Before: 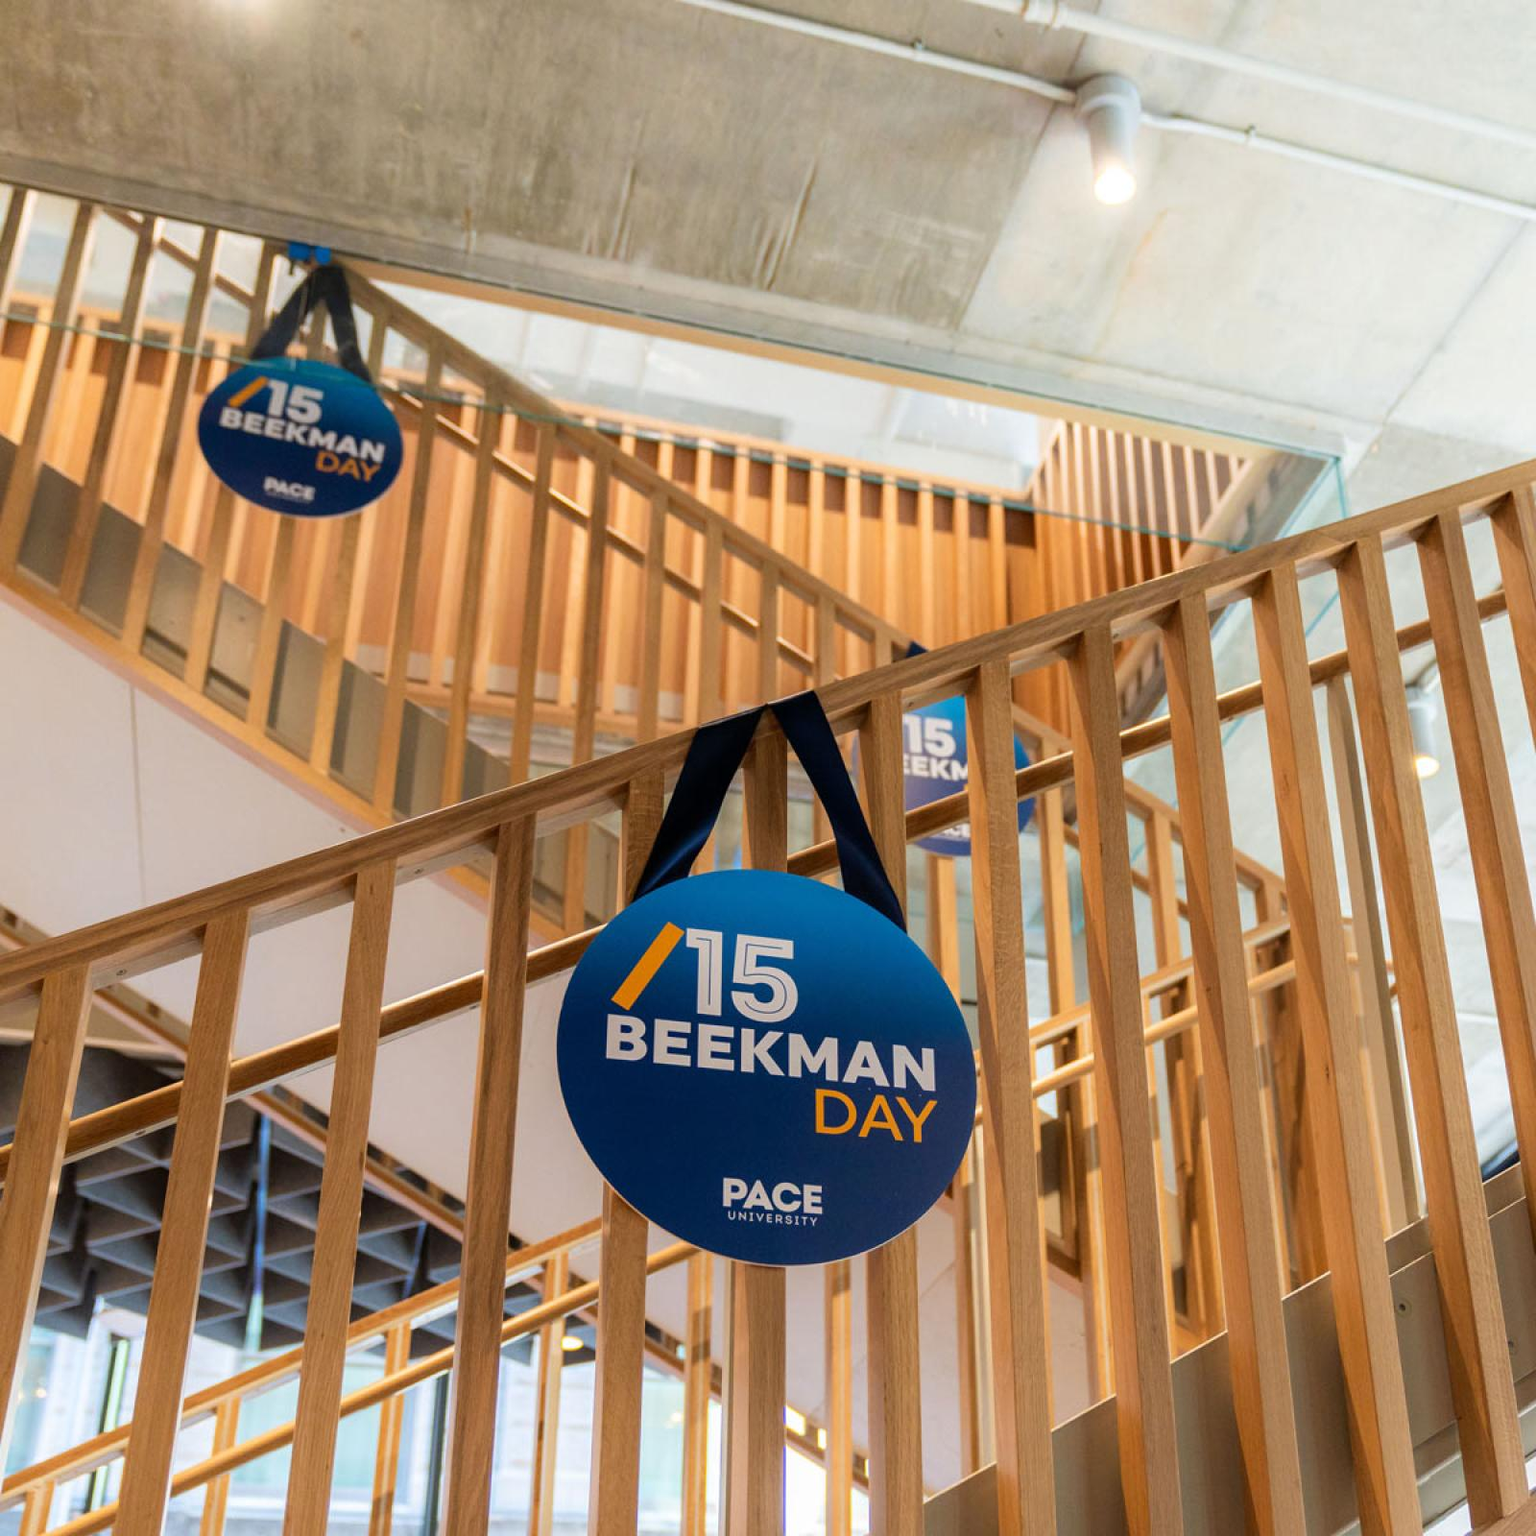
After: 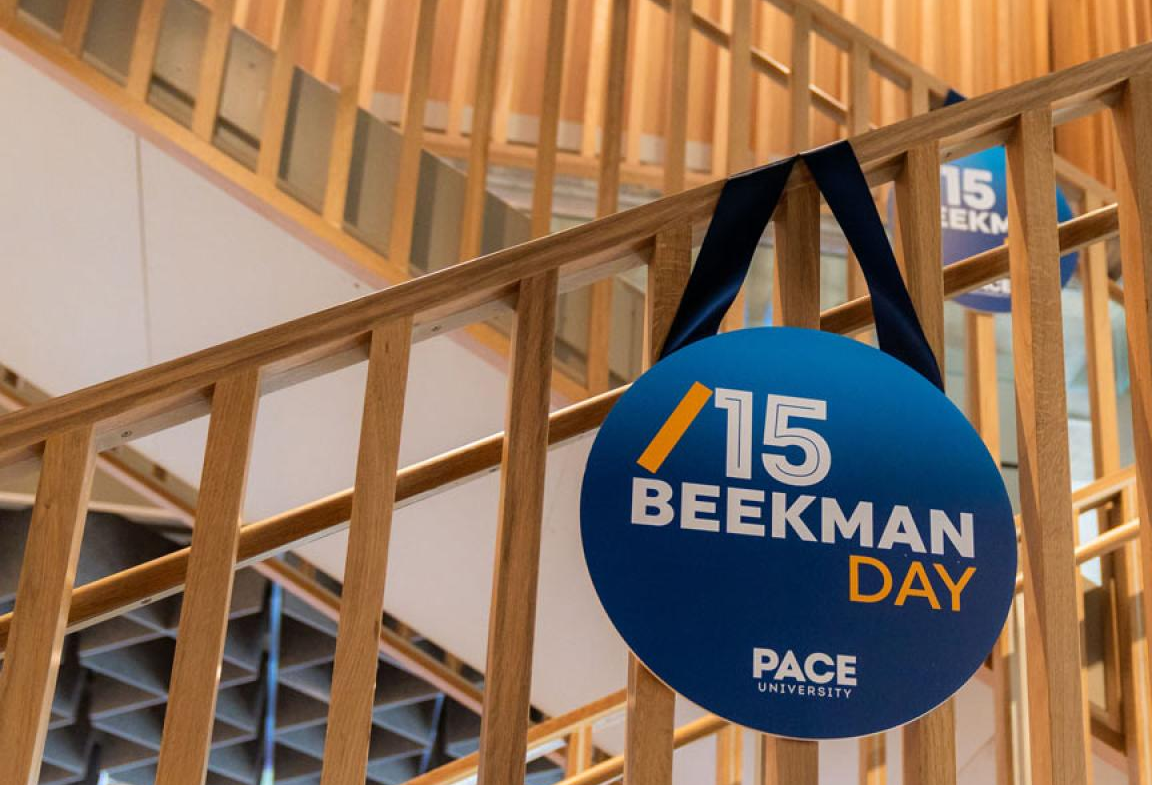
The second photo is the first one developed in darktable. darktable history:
crop: top 36.191%, right 27.999%, bottom 14.706%
